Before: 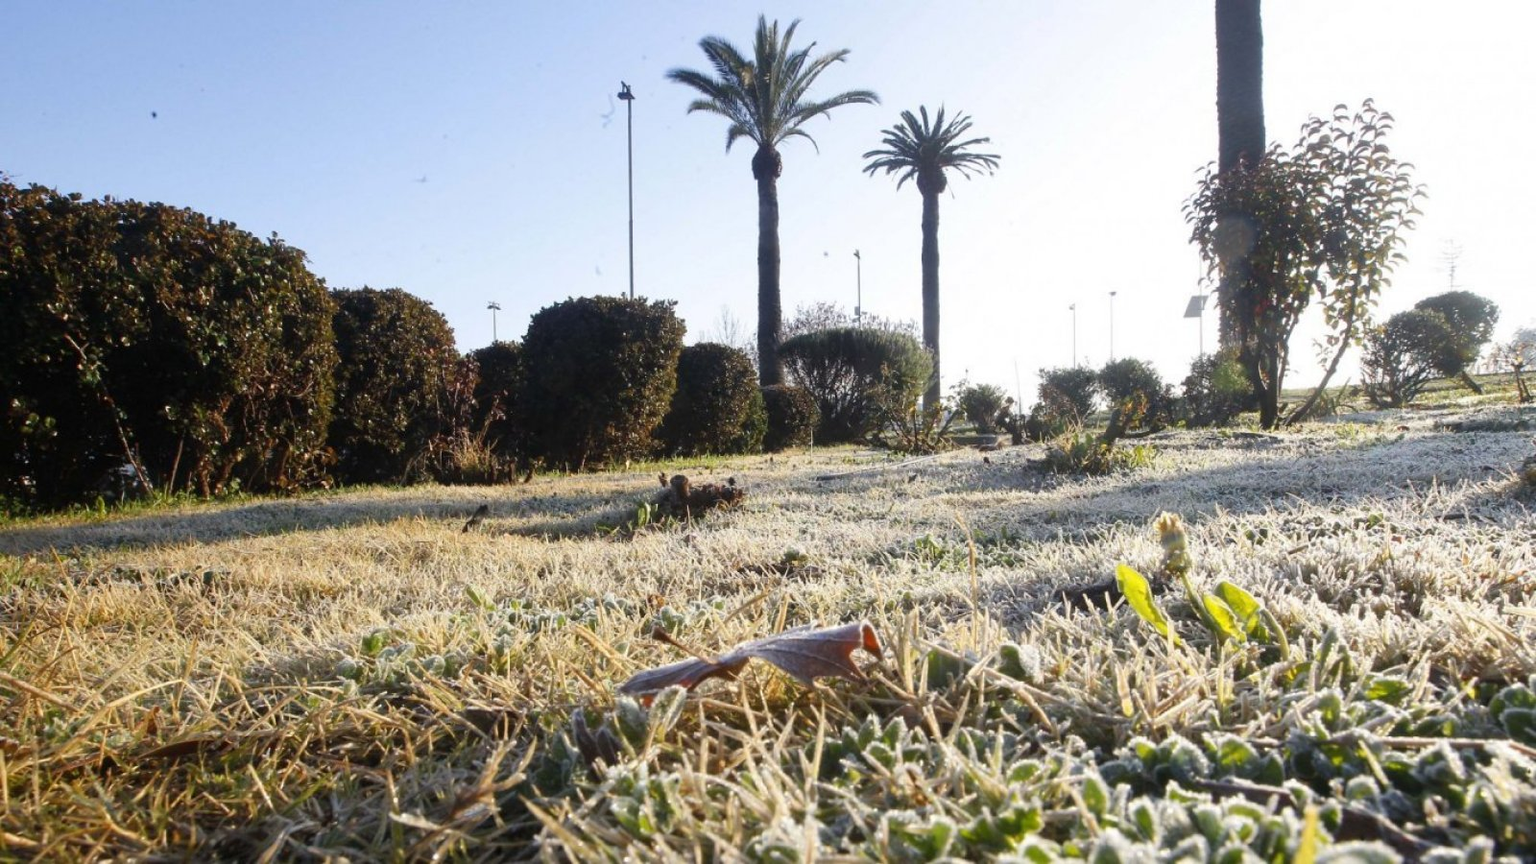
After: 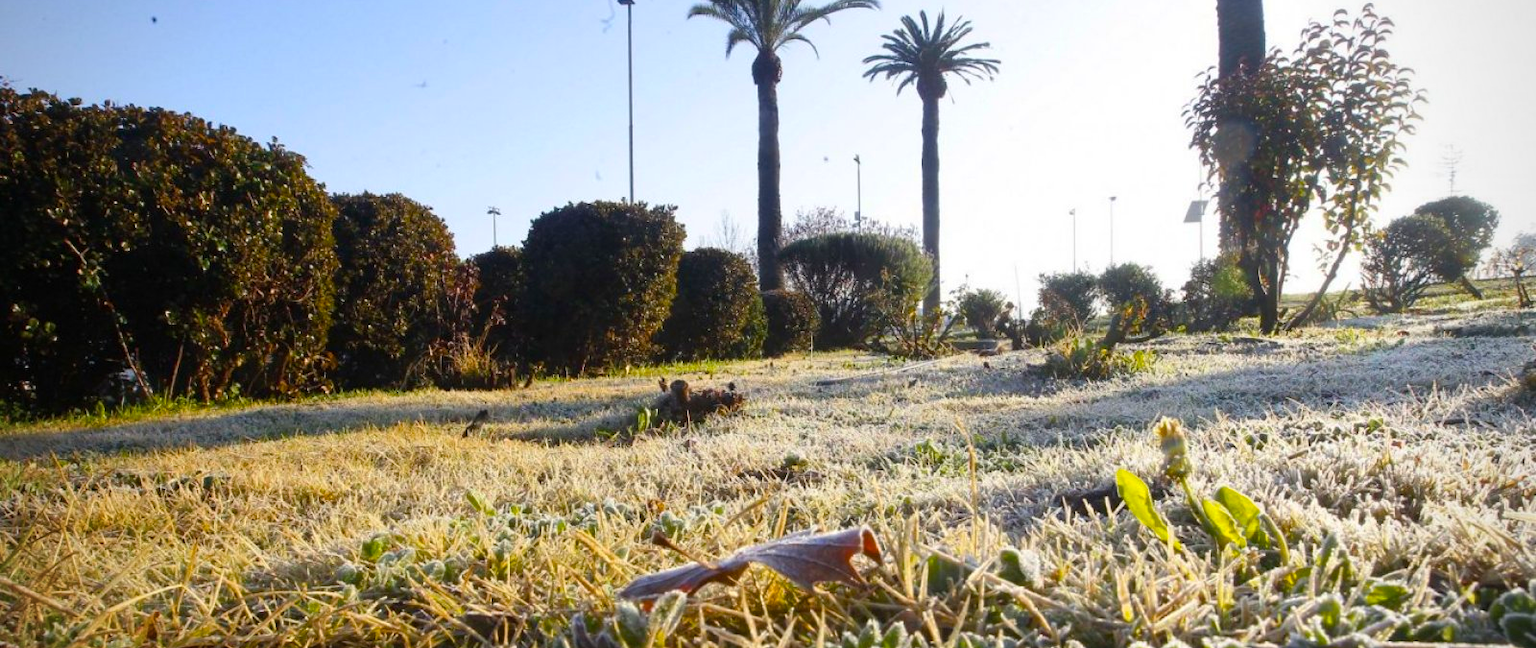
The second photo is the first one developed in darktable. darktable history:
color balance rgb: power › hue 213.04°, perceptual saturation grading › global saturation 36.069%, global vibrance 20%
crop: top 11.015%, bottom 13.905%
vignetting: fall-off radius 61.08%
